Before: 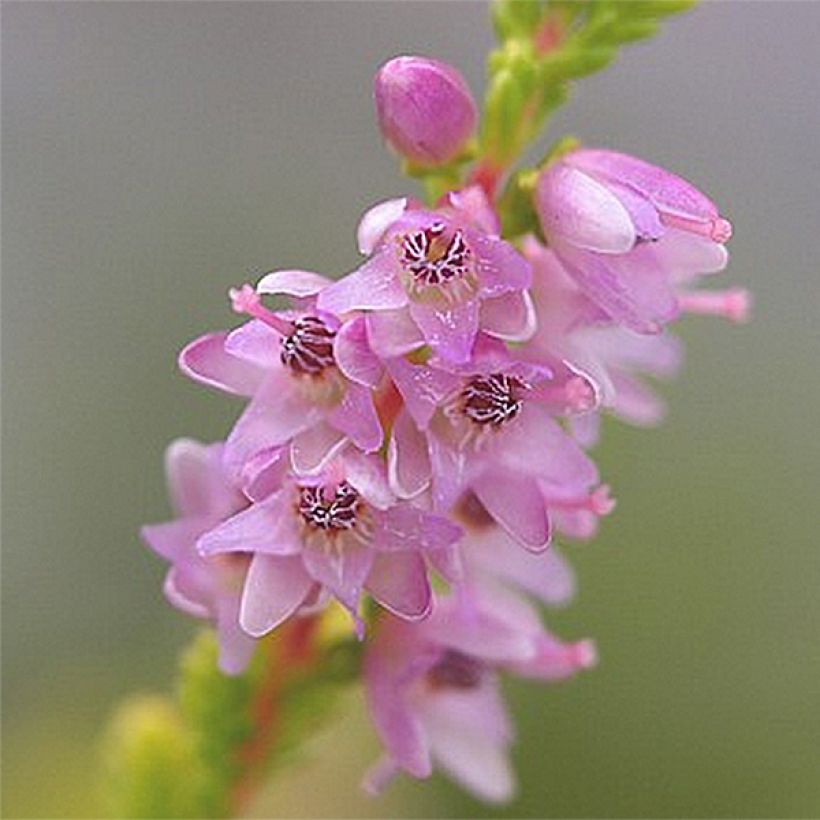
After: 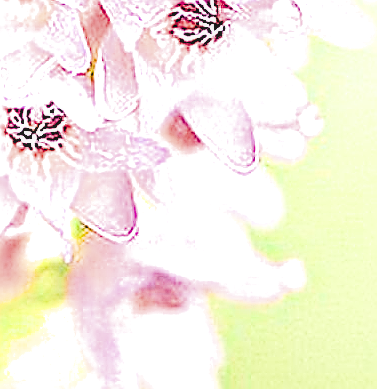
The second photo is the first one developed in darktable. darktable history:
local contrast: on, module defaults
color zones: curves: ch0 [(0.068, 0.464) (0.25, 0.5) (0.48, 0.508) (0.75, 0.536) (0.886, 0.476) (0.967, 0.456)]; ch1 [(0.066, 0.456) (0.25, 0.5) (0.616, 0.508) (0.746, 0.56) (0.934, 0.444)]
crop: left 35.809%, top 46.284%, right 18.117%, bottom 6.198%
filmic rgb: black relative exposure -2.71 EV, white relative exposure 4.56 EV, hardness 1.71, contrast 1.256
sharpen: radius 1.404, amount 1.245, threshold 0.819
contrast equalizer: y [[0.6 ×6], [0.55 ×6], [0 ×6], [0 ×6], [0 ×6]]
exposure: black level correction 0, exposure 3.989 EV, compensate highlight preservation false
